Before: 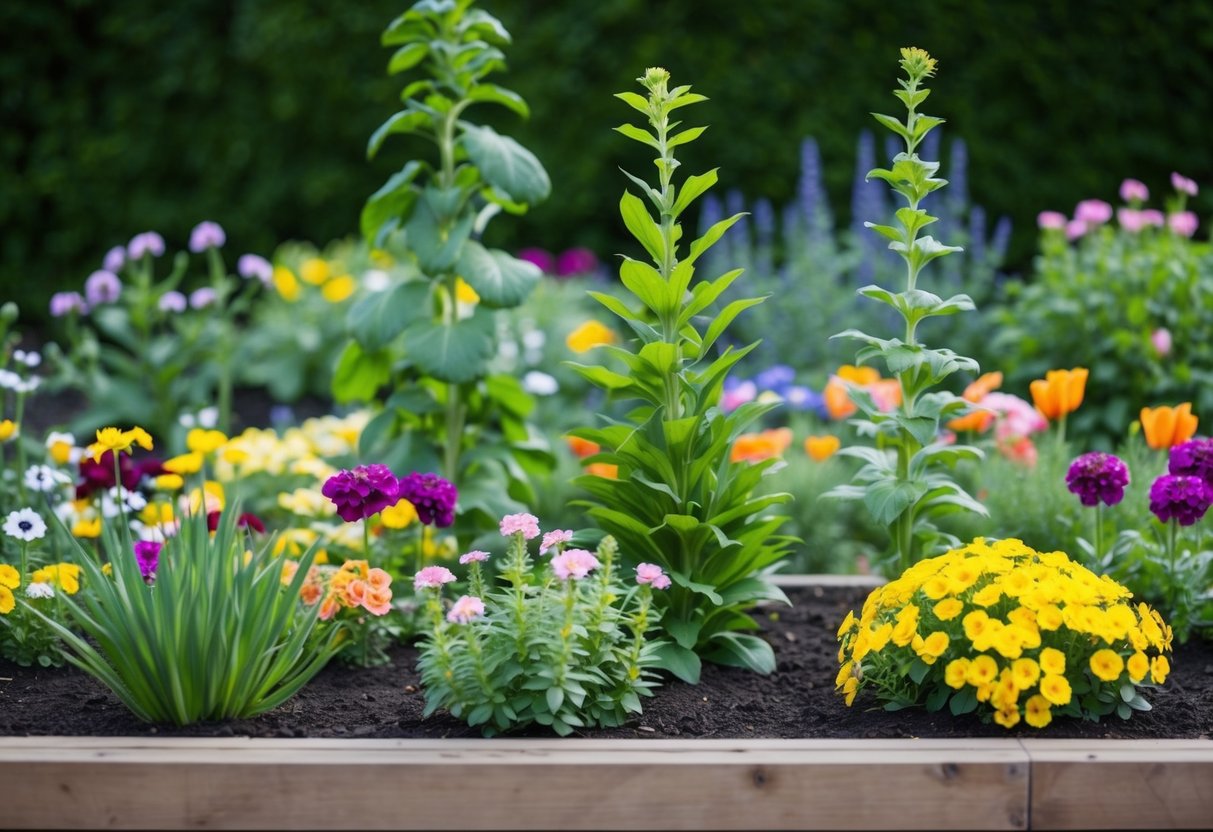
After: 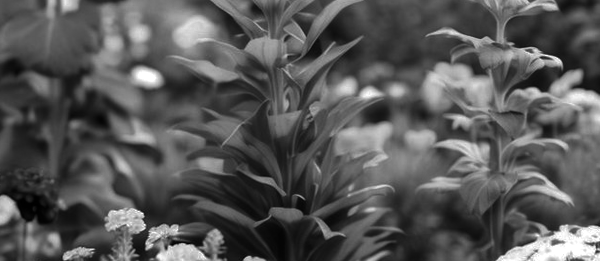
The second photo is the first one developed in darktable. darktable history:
white balance: red 1.08, blue 0.791
crop: left 36.607%, top 34.735%, right 13.146%, bottom 30.611%
tone equalizer: -8 EV -0.417 EV, -7 EV -0.389 EV, -6 EV -0.333 EV, -5 EV -0.222 EV, -3 EV 0.222 EV, -2 EV 0.333 EV, -1 EV 0.389 EV, +0 EV 0.417 EV, edges refinement/feathering 500, mask exposure compensation -1.57 EV, preserve details no
shadows and highlights: on, module defaults
rotate and perspective: rotation -0.013°, lens shift (vertical) -0.027, lens shift (horizontal) 0.178, crop left 0.016, crop right 0.989, crop top 0.082, crop bottom 0.918
contrast brightness saturation: contrast -0.03, brightness -0.59, saturation -1
